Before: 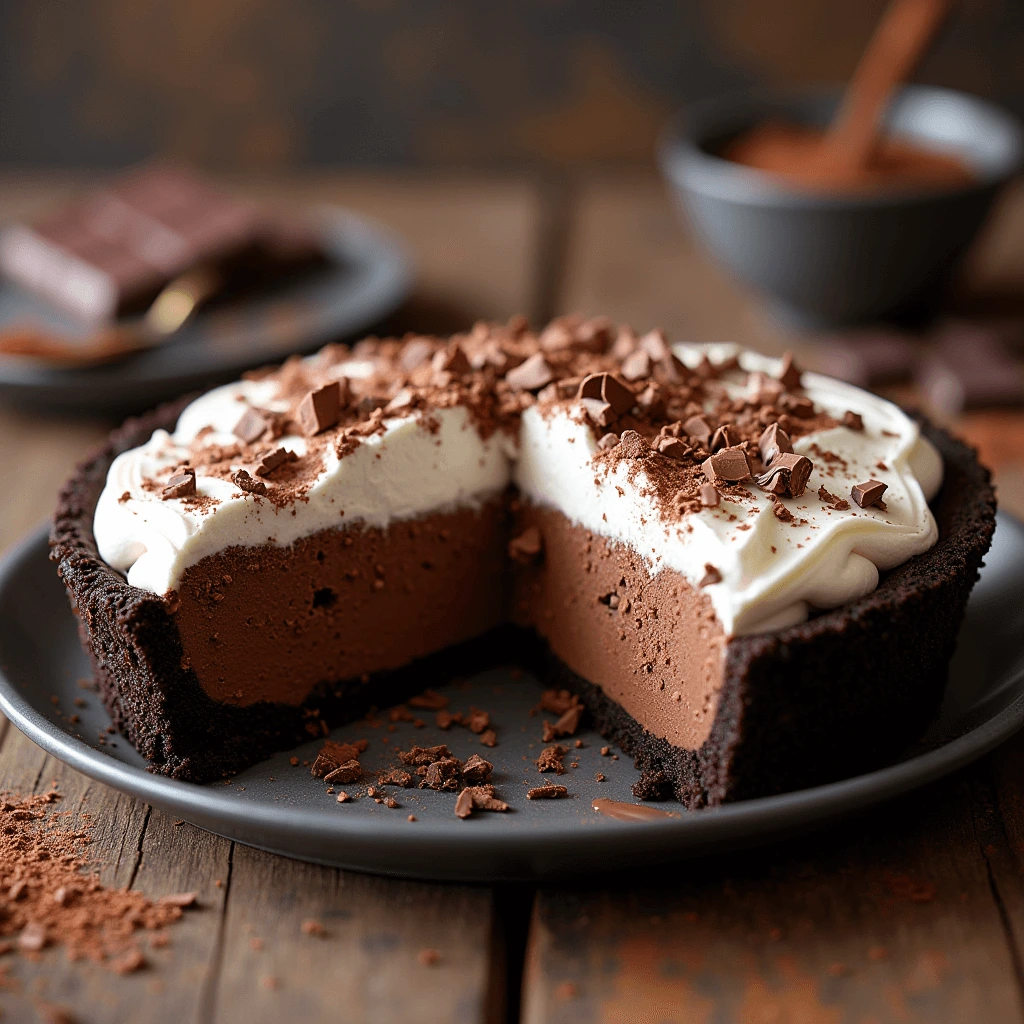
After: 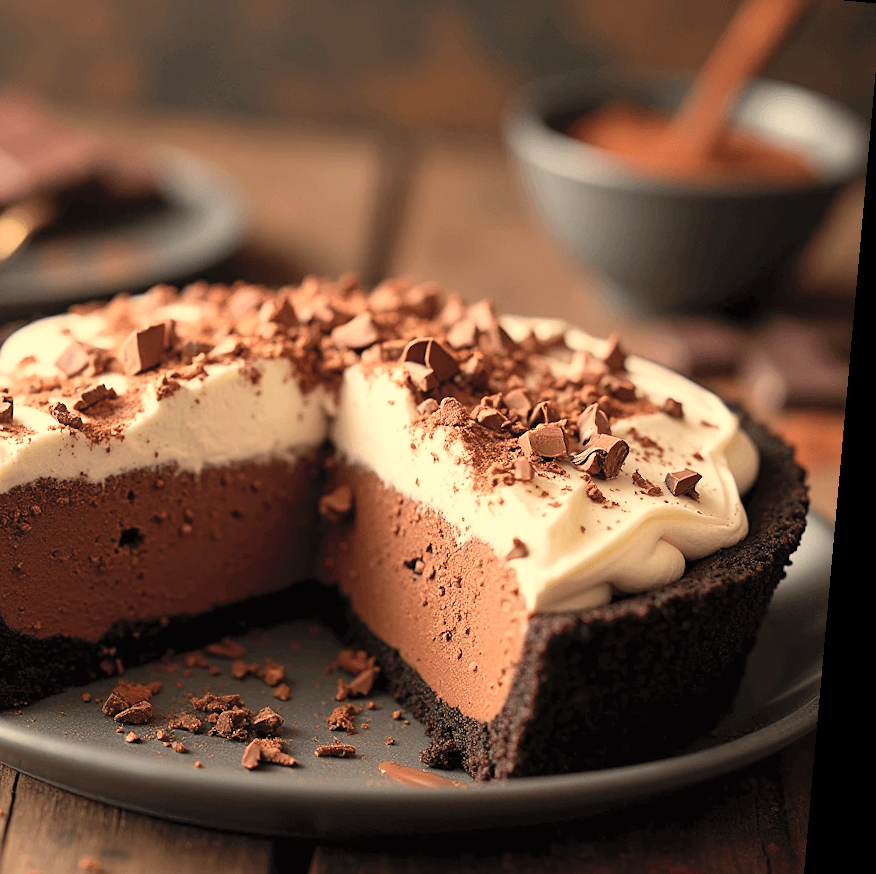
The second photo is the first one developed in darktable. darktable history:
rotate and perspective: rotation 5.12°, automatic cropping off
white balance: red 1.138, green 0.996, blue 0.812
crop and rotate: left 20.74%, top 7.912%, right 0.375%, bottom 13.378%
contrast brightness saturation: contrast 0.14, brightness 0.21
